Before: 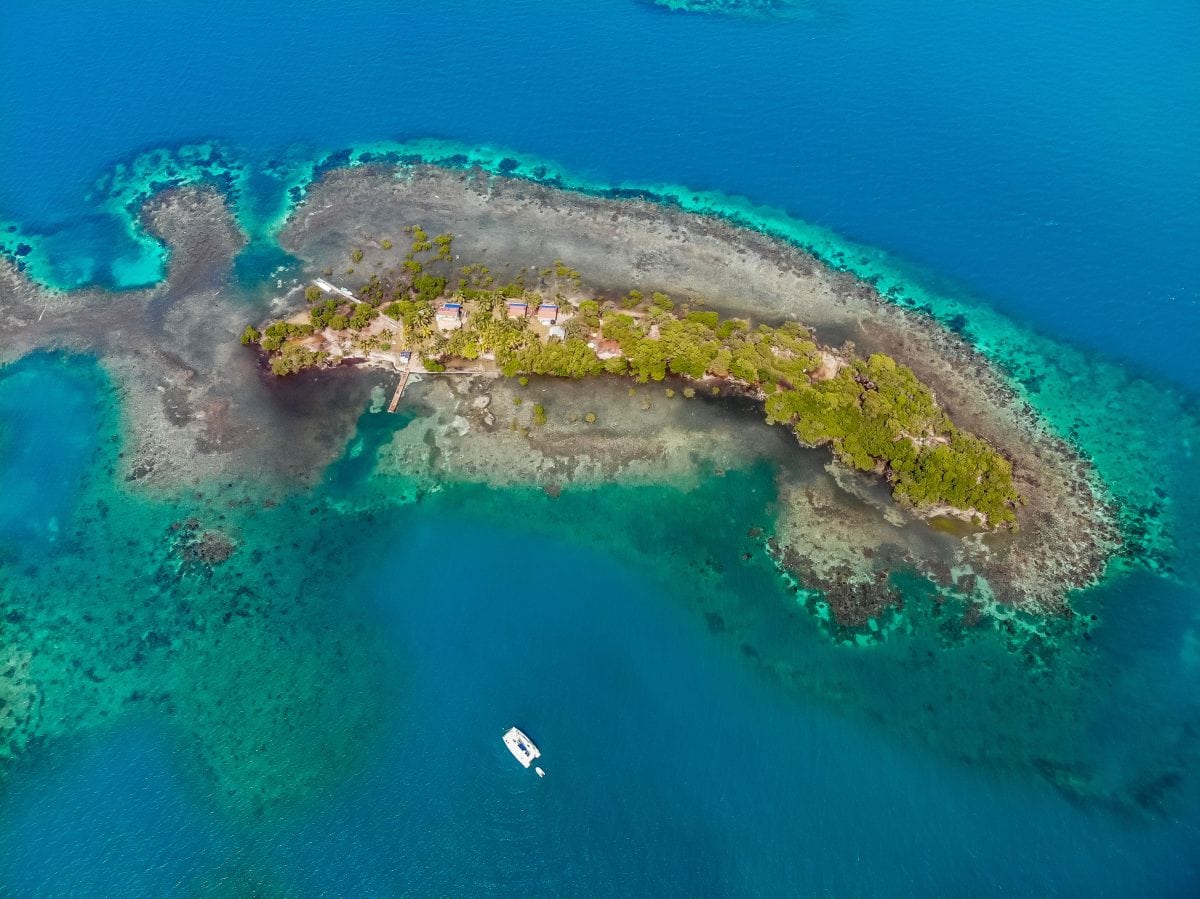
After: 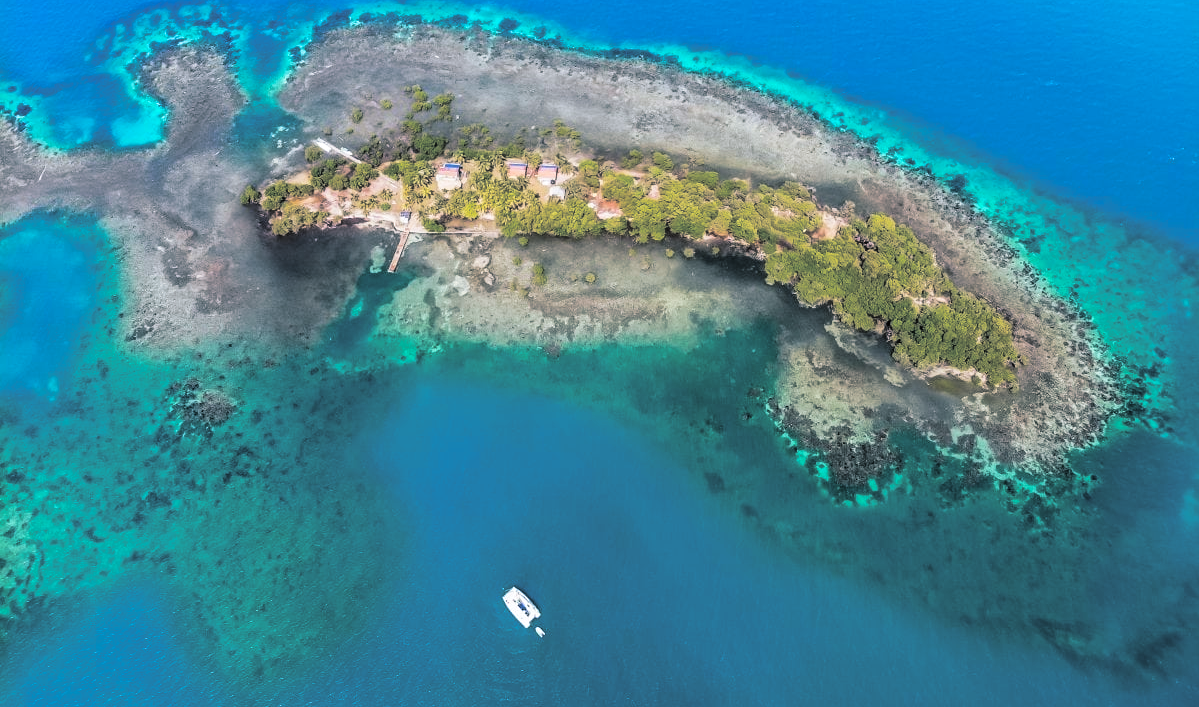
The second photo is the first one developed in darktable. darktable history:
split-toning: shadows › hue 205.2°, shadows › saturation 0.29, highlights › hue 50.4°, highlights › saturation 0.38, balance -49.9
crop and rotate: top 15.774%, bottom 5.506%
rgb curve: mode RGB, independent channels
tone curve: curves: ch0 [(0, 0) (0.004, 0.001) (0.133, 0.112) (0.325, 0.362) (0.832, 0.893) (1, 1)], color space Lab, linked channels, preserve colors none
color calibration: illuminant as shot in camera, x 0.358, y 0.373, temperature 4628.91 K
